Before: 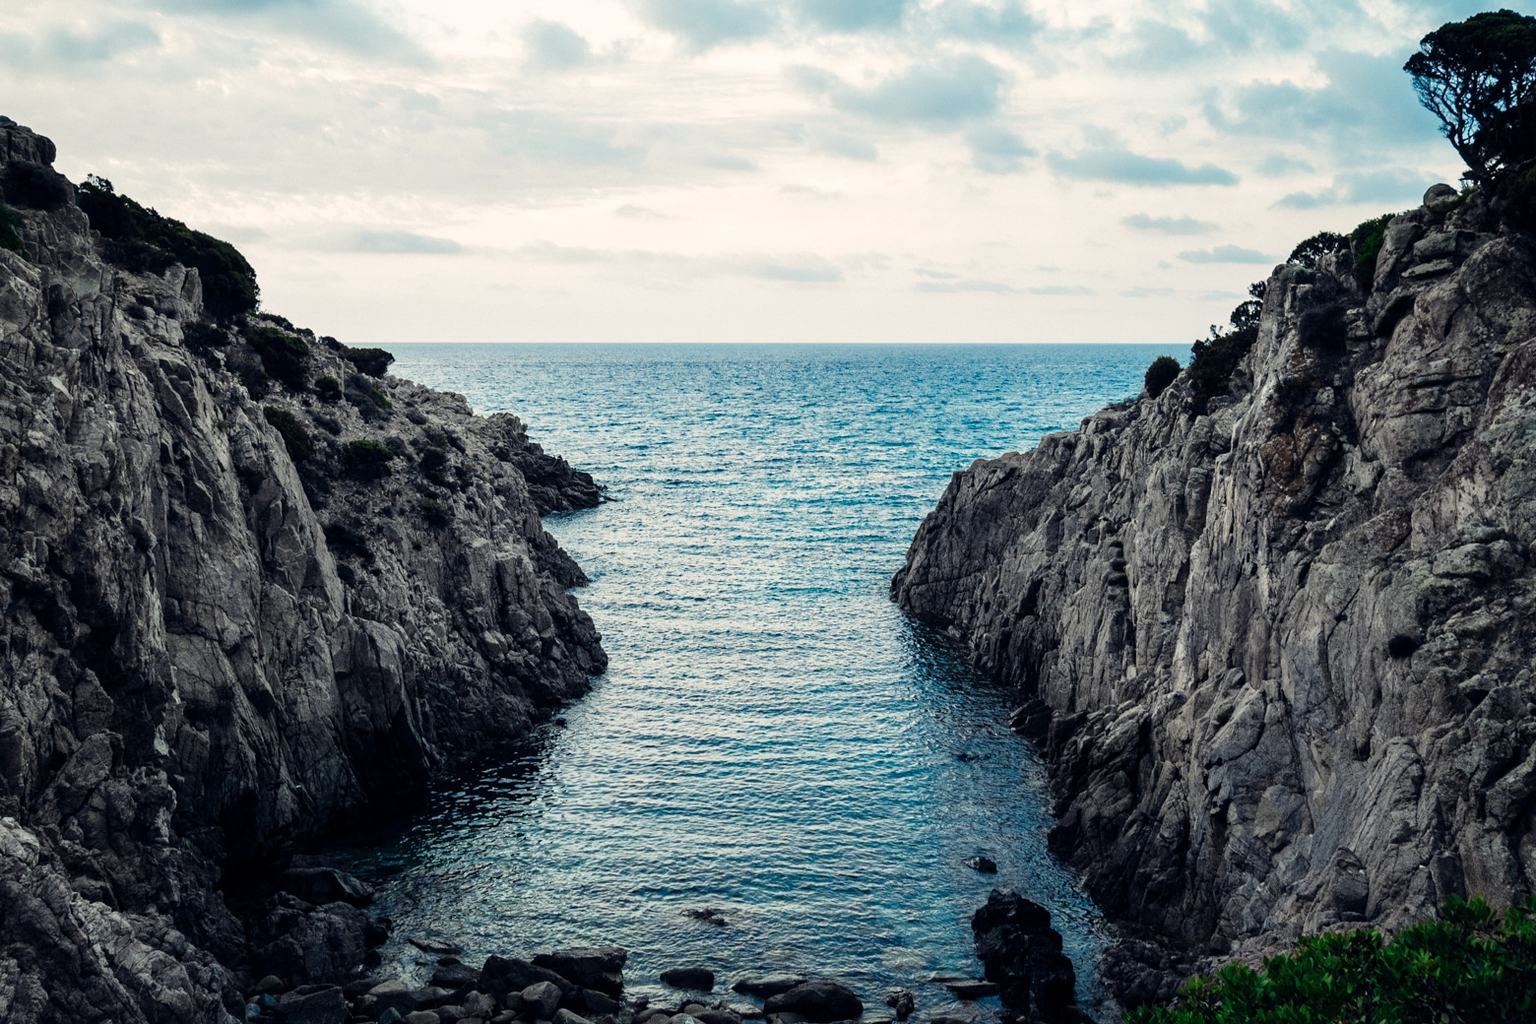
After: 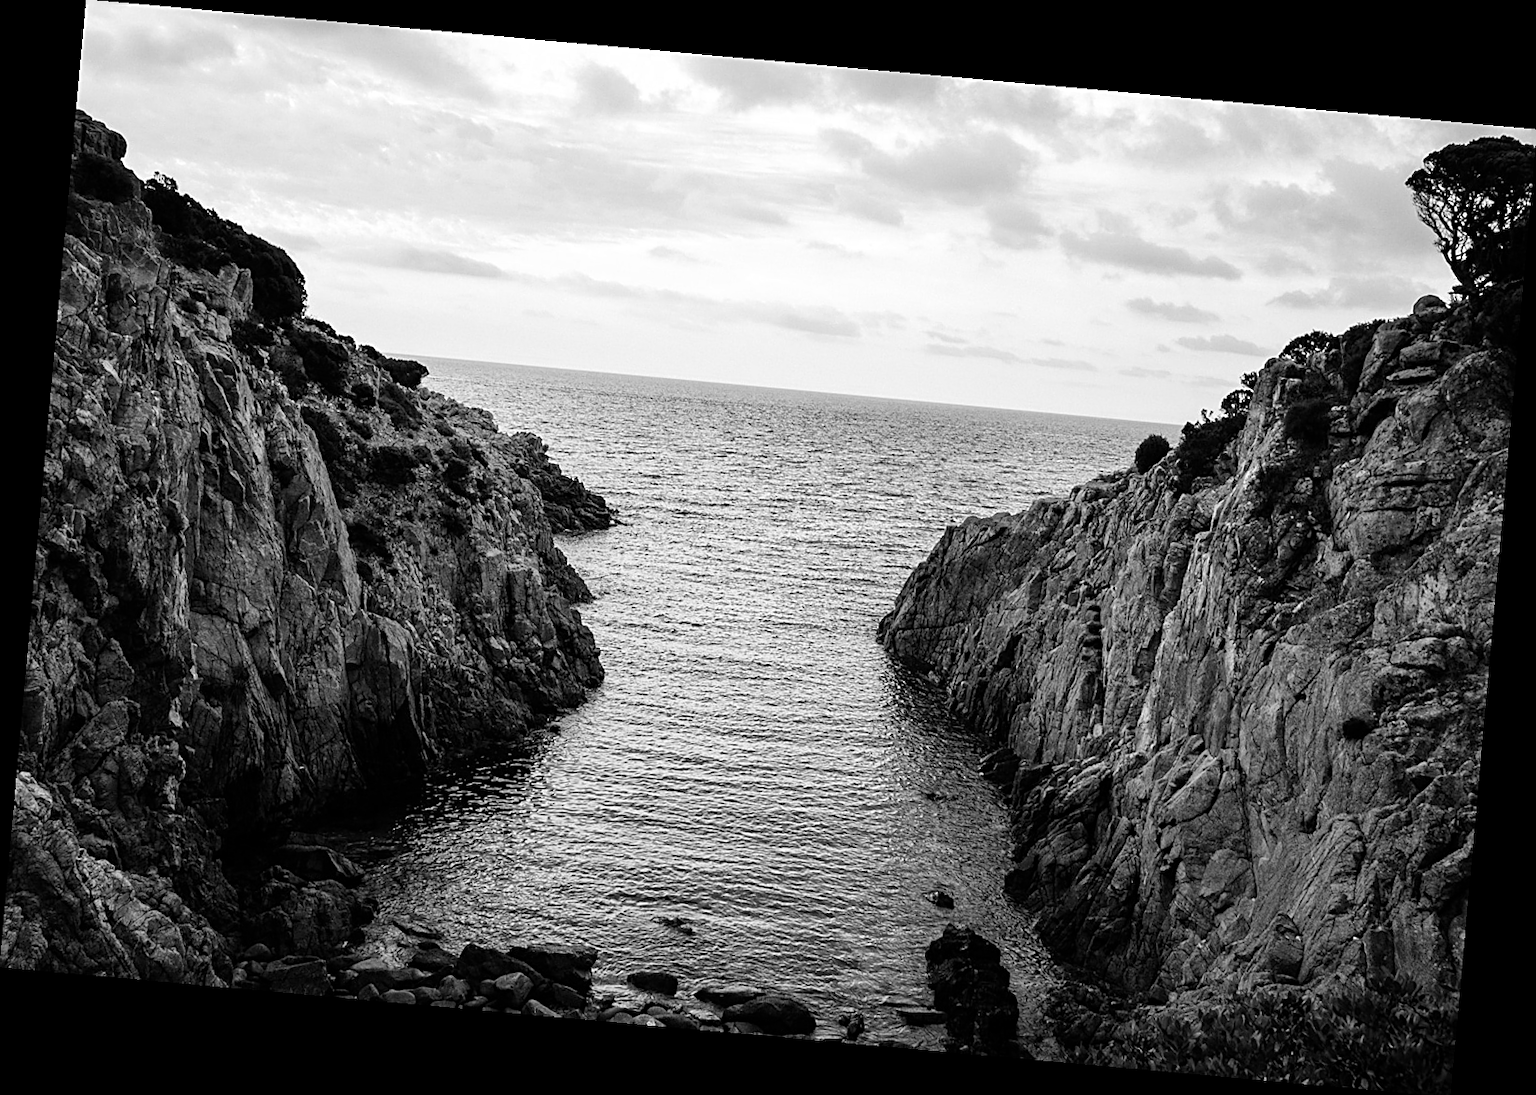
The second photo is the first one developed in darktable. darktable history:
color balance rgb: perceptual saturation grading › global saturation 25%, global vibrance 20%
monochrome: on, module defaults
color zones: curves: ch0 [(0.257, 0.558) (0.75, 0.565)]; ch1 [(0.004, 0.857) (0.14, 0.416) (0.257, 0.695) (0.442, 0.032) (0.736, 0.266) (0.891, 0.741)]; ch2 [(0, 0.623) (0.112, 0.436) (0.271, 0.474) (0.516, 0.64) (0.743, 0.286)]
sharpen: on, module defaults
rotate and perspective: rotation 5.12°, automatic cropping off
